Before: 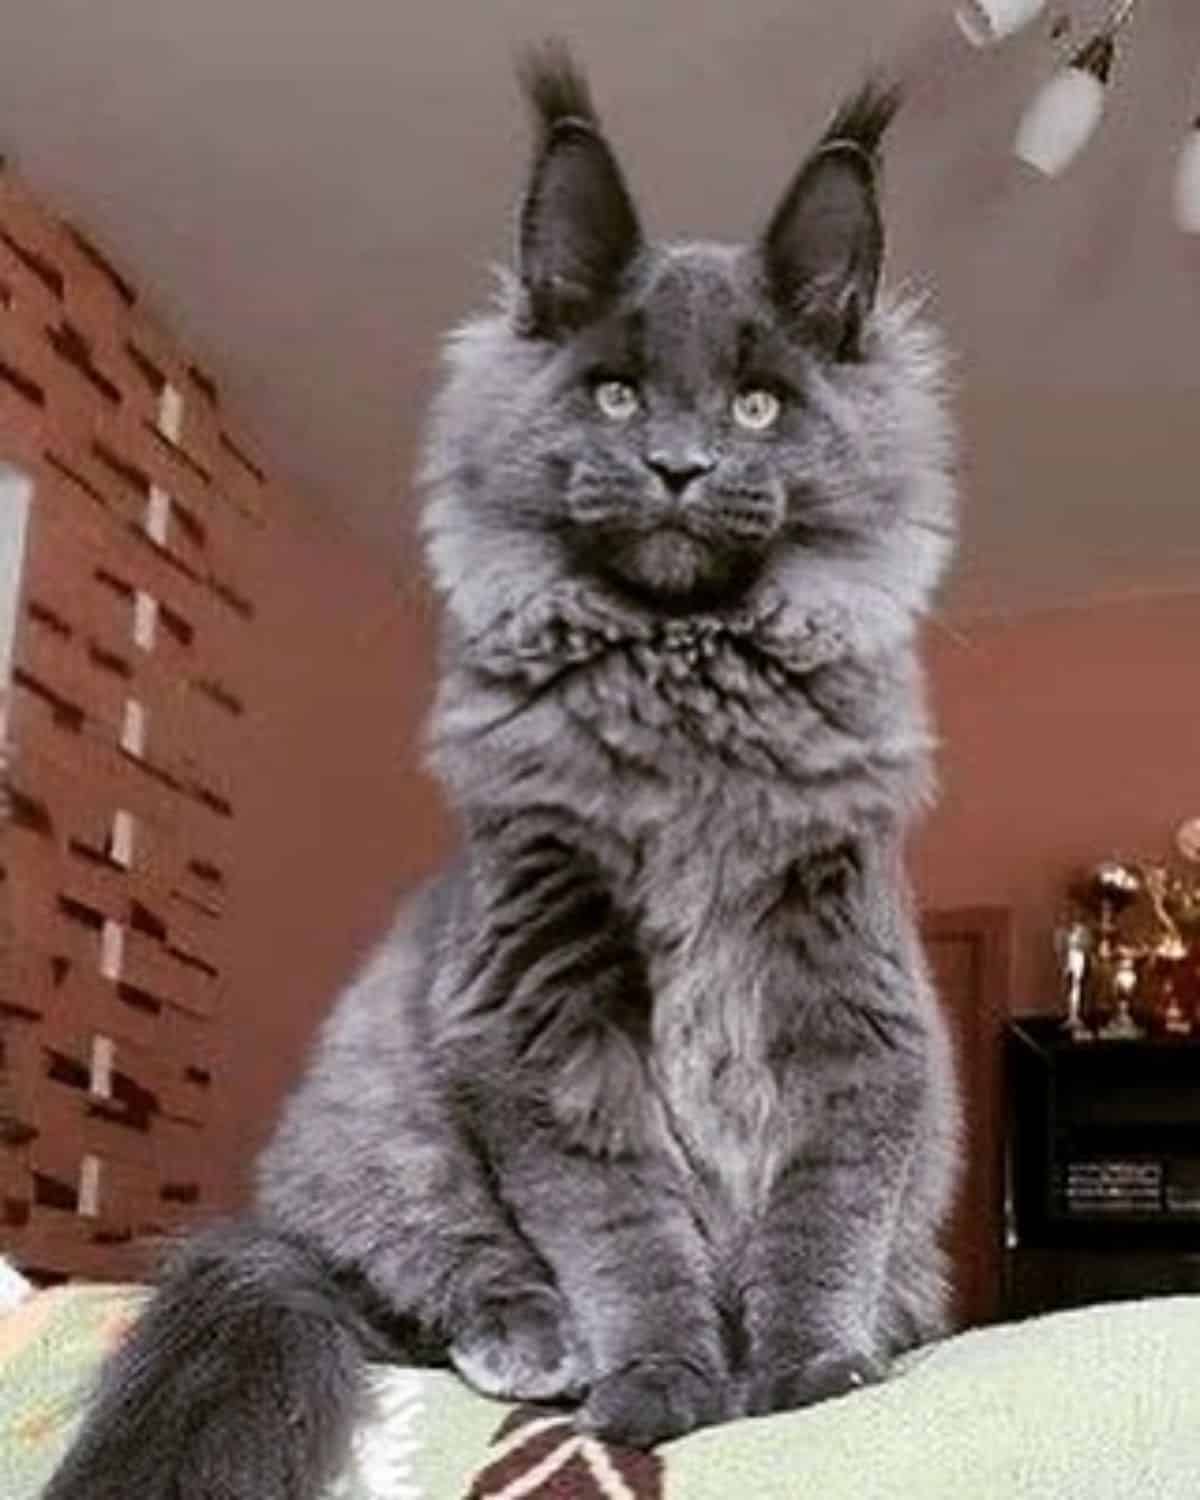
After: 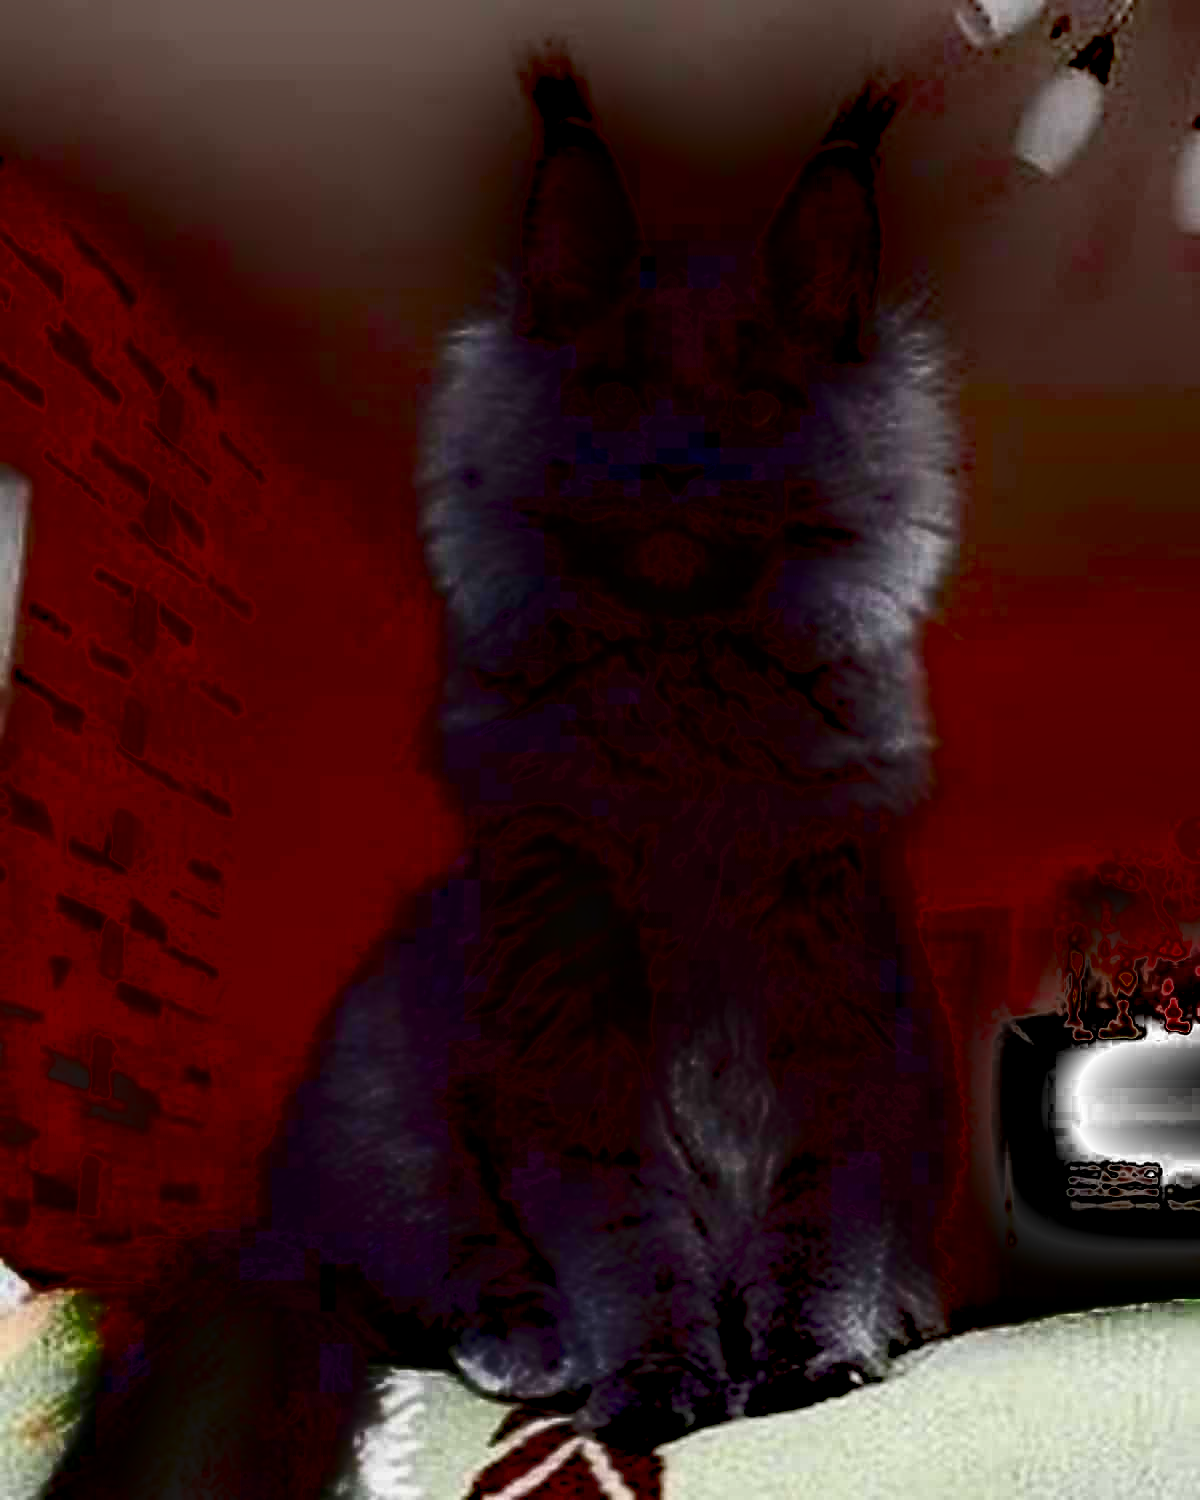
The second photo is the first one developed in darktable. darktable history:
exposure: black level correction 0.099, exposure -0.083 EV, compensate exposure bias true, compensate highlight preservation false
shadows and highlights: shadows -86.3, highlights -35.79, soften with gaussian
